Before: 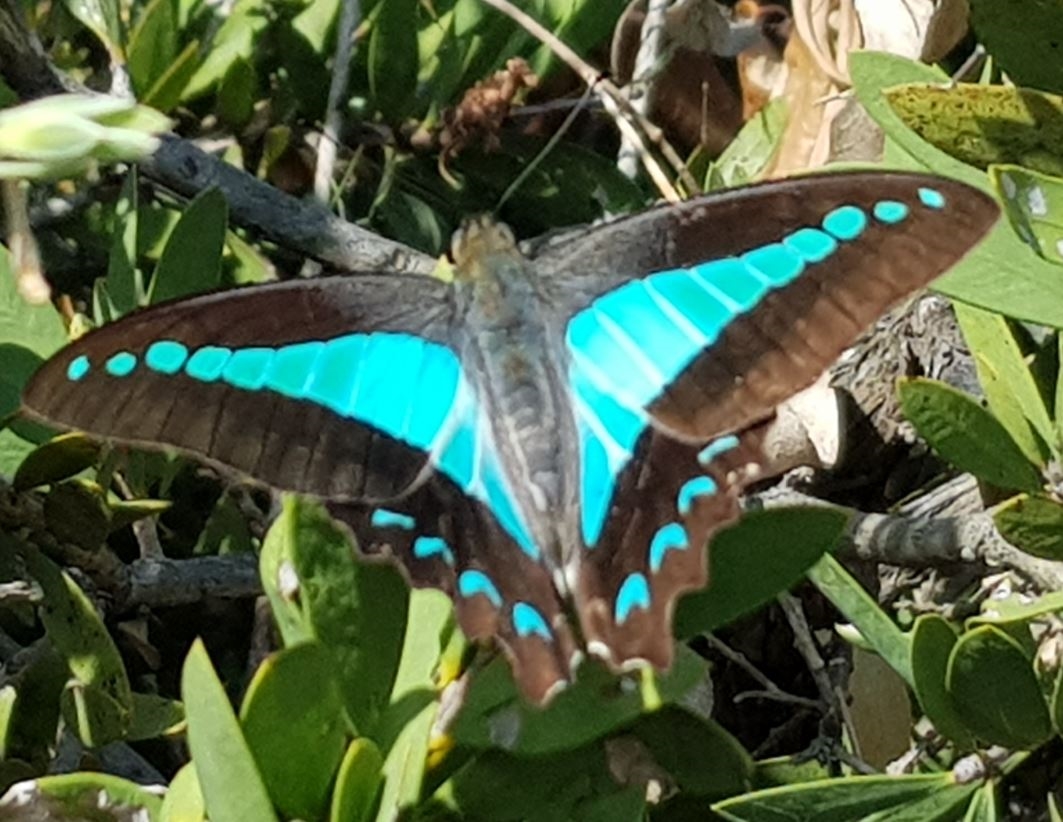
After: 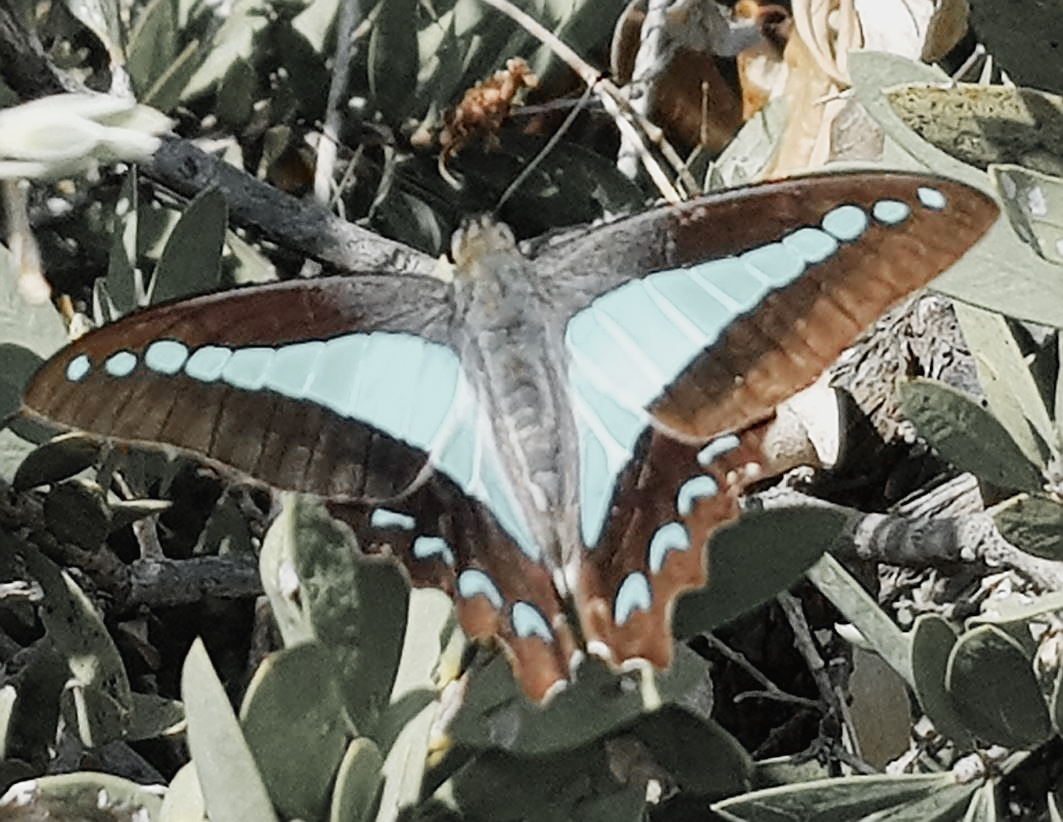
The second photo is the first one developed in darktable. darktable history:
color zones: curves: ch1 [(0, 0.638) (0.193, 0.442) (0.286, 0.15) (0.429, 0.14) (0.571, 0.142) (0.714, 0.154) (0.857, 0.175) (1, 0.638)]
tone curve: curves: ch0 [(0, 0.017) (0.239, 0.277) (0.508, 0.593) (0.826, 0.855) (1, 0.945)]; ch1 [(0, 0) (0.401, 0.42) (0.442, 0.47) (0.492, 0.498) (0.511, 0.504) (0.555, 0.586) (0.681, 0.739) (1, 1)]; ch2 [(0, 0) (0.411, 0.433) (0.5, 0.504) (0.545, 0.574) (1, 1)], preserve colors none
sharpen: radius 1.356, amount 1.263, threshold 0.773
